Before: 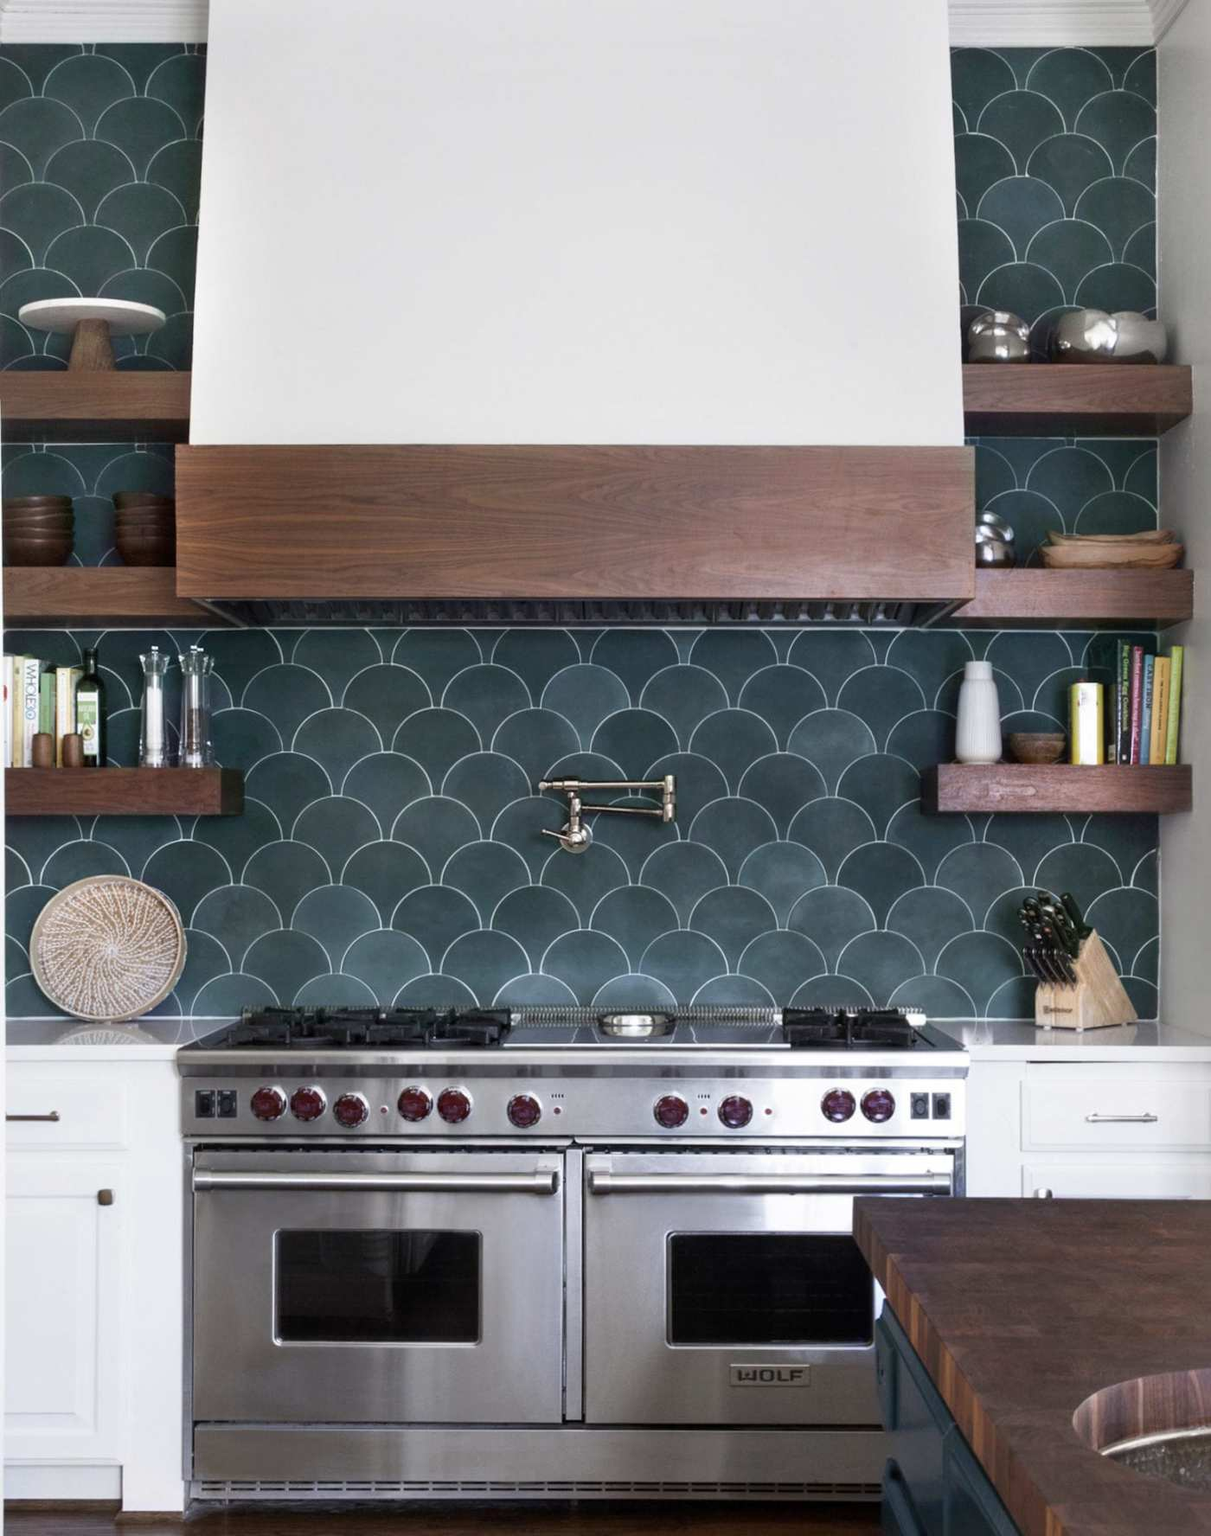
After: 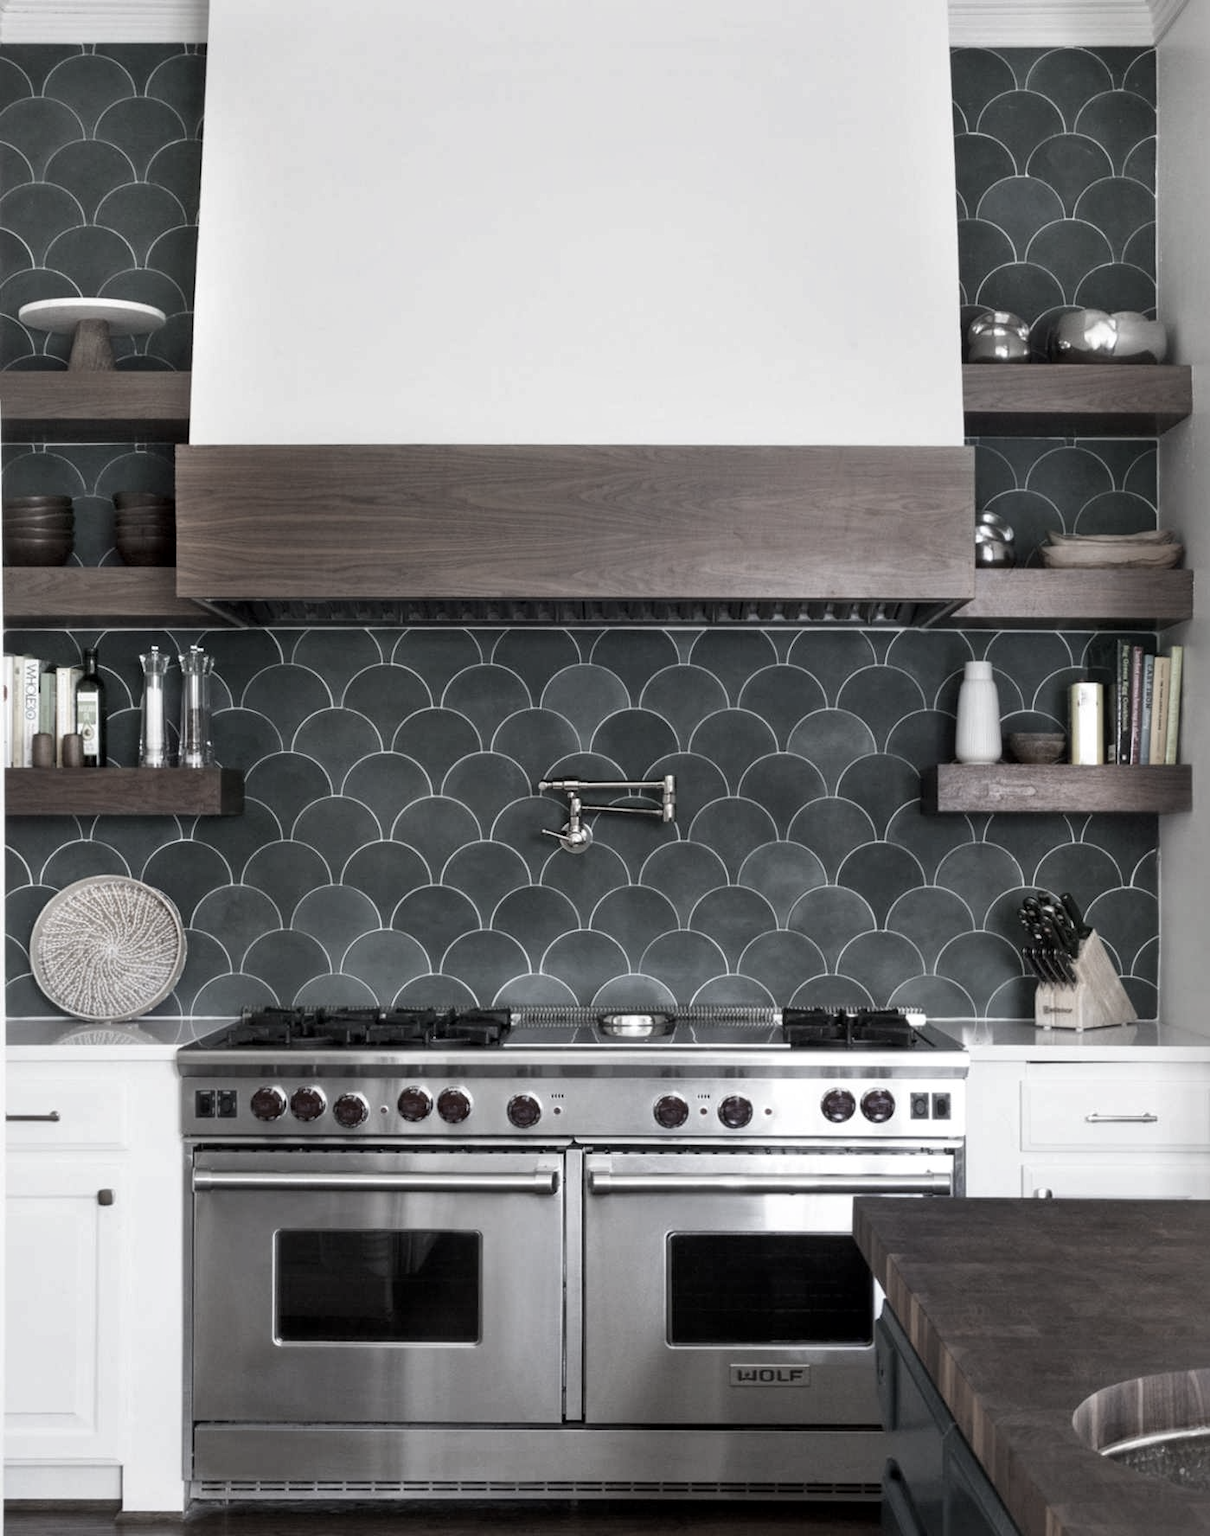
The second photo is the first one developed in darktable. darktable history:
color zones: curves: ch1 [(0, 0.153) (0.143, 0.15) (0.286, 0.151) (0.429, 0.152) (0.571, 0.152) (0.714, 0.151) (0.857, 0.151) (1, 0.153)]
local contrast: mode bilateral grid, contrast 20, coarseness 50, detail 120%, midtone range 0.2
